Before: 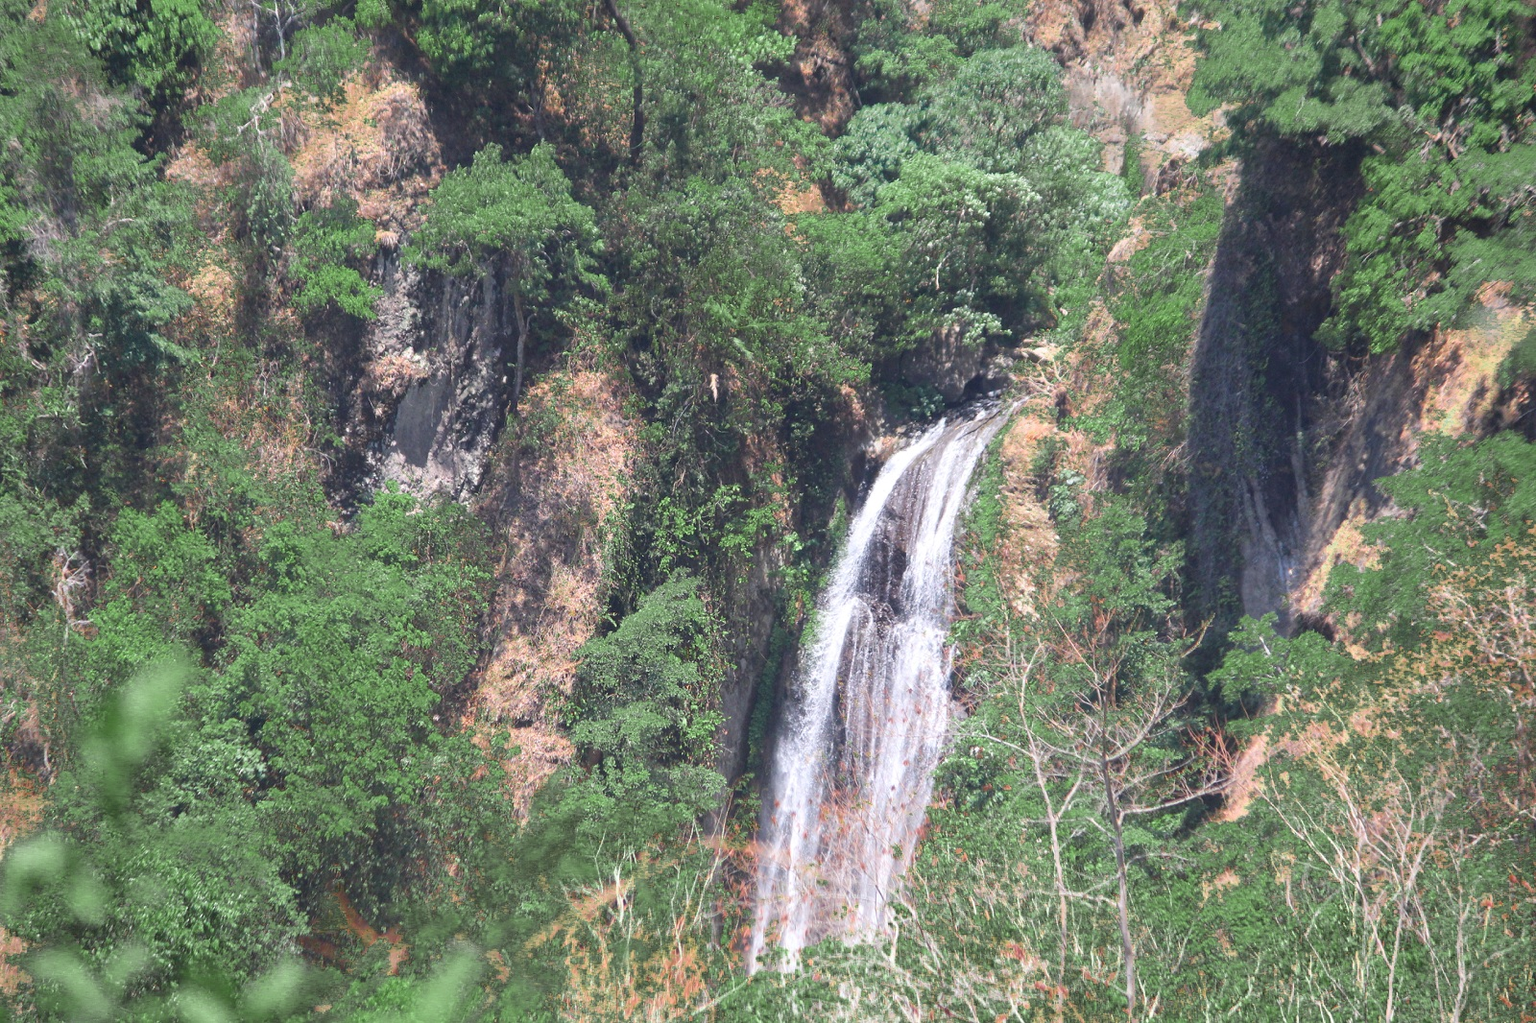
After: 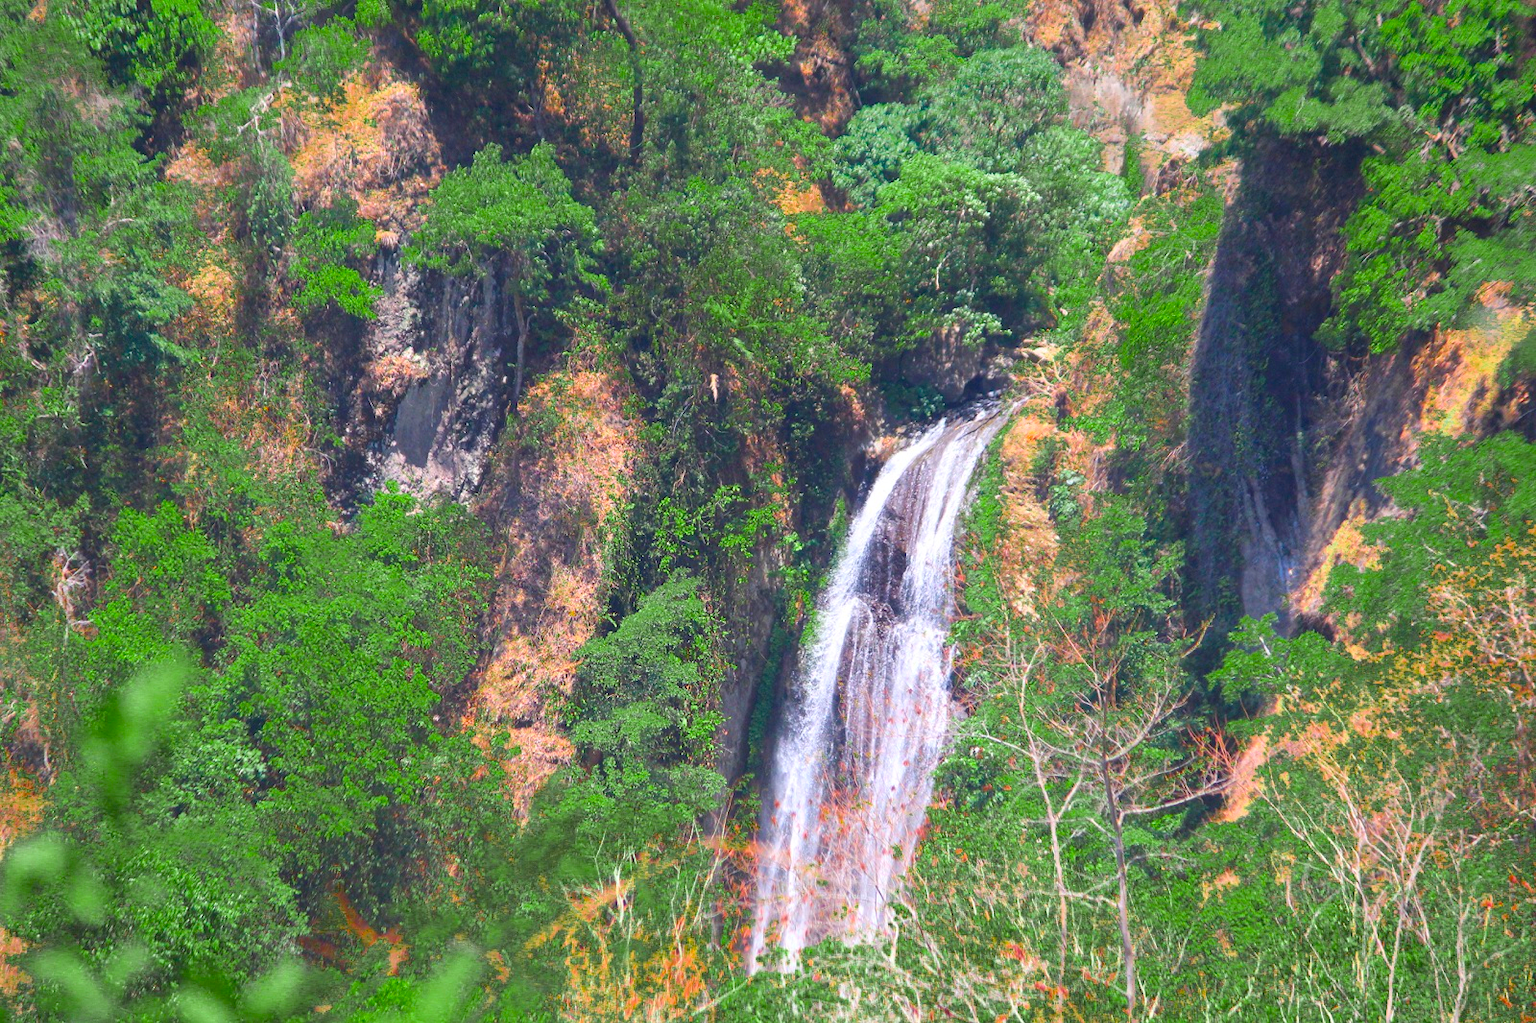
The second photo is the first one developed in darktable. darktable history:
color correction: highlights b* -0.038, saturation 1.11
color balance rgb: linear chroma grading › global chroma 25.235%, perceptual saturation grading › global saturation 39.869%
